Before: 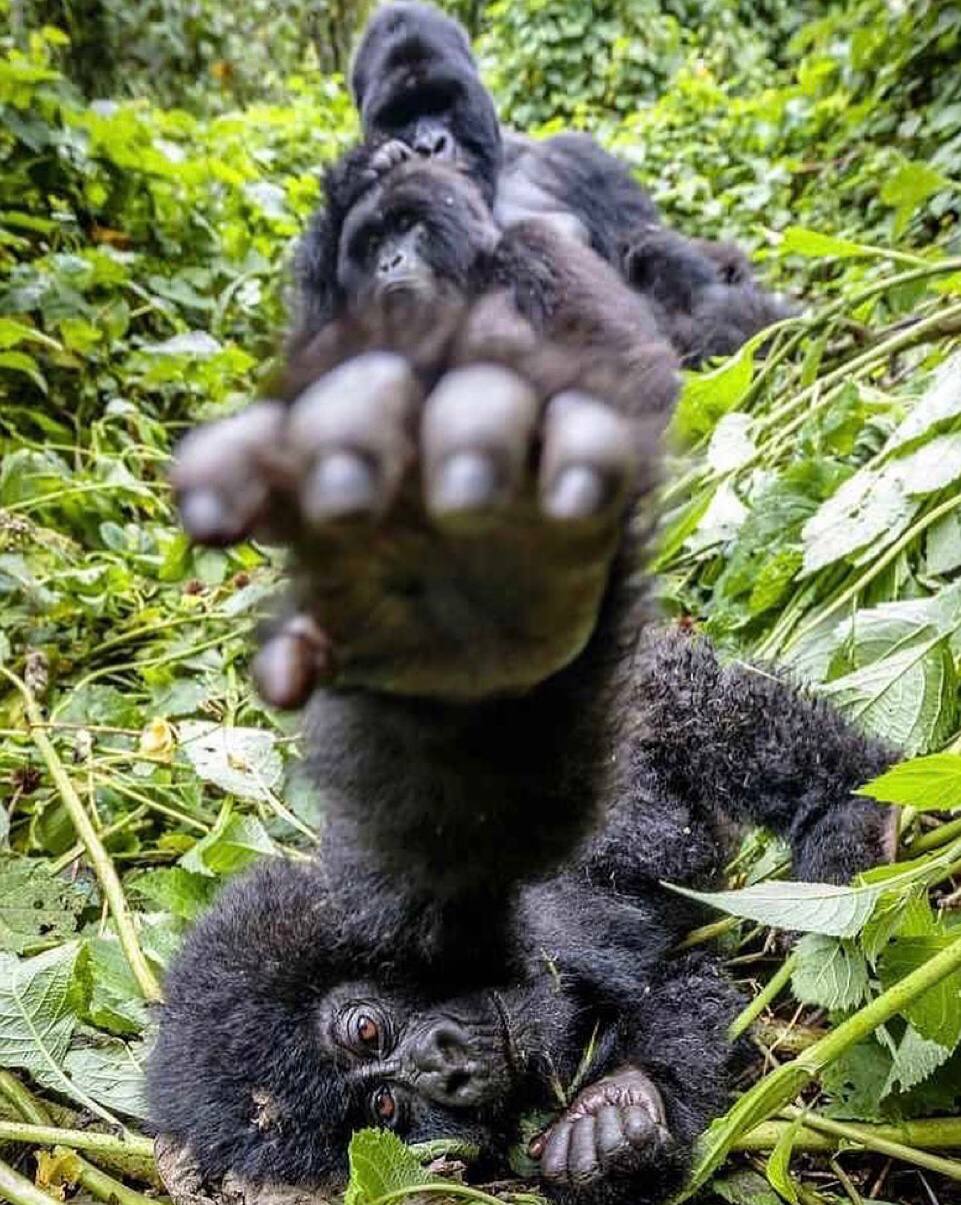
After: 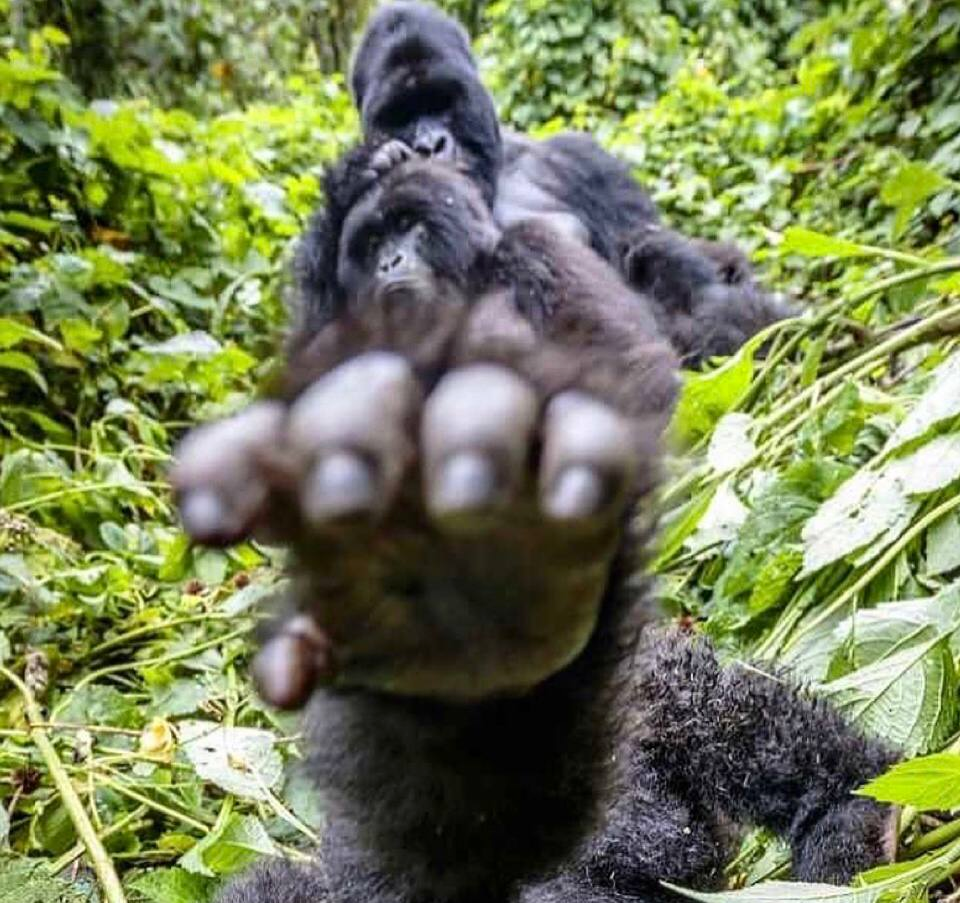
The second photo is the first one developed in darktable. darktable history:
contrast brightness saturation: contrast 0.08, saturation 0.02
crop: bottom 24.967%
